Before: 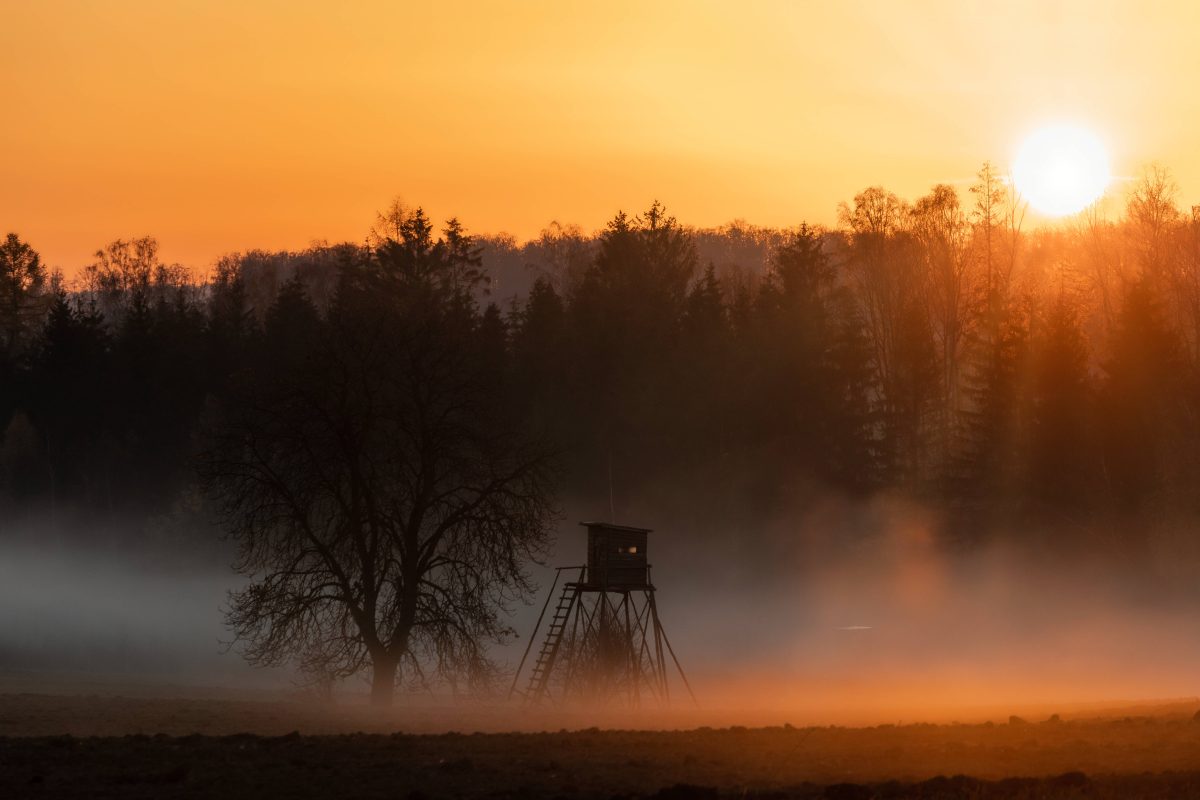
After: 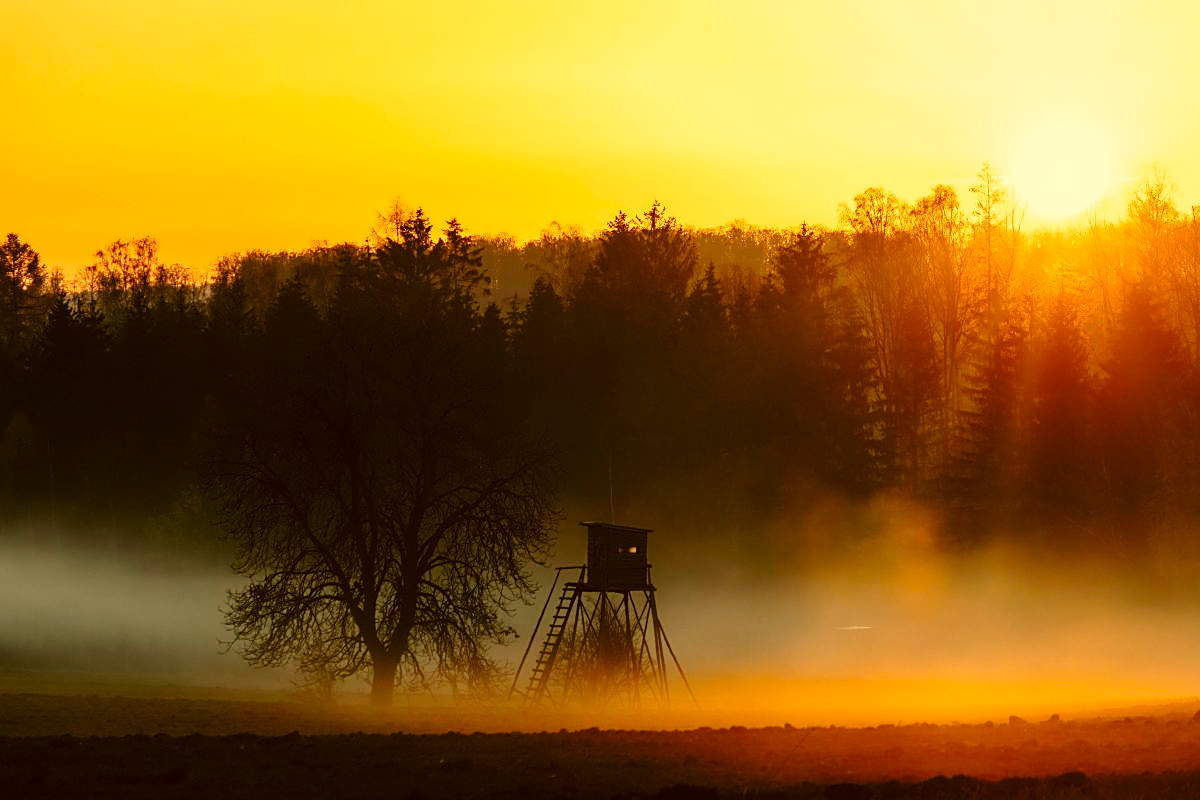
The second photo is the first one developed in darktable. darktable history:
sharpen: on, module defaults
color correction: highlights a* 0.136, highlights b* 28.84, shadows a* -0.264, shadows b* 21.78
base curve: curves: ch0 [(0, 0) (0.028, 0.03) (0.121, 0.232) (0.46, 0.748) (0.859, 0.968) (1, 1)], preserve colors none
